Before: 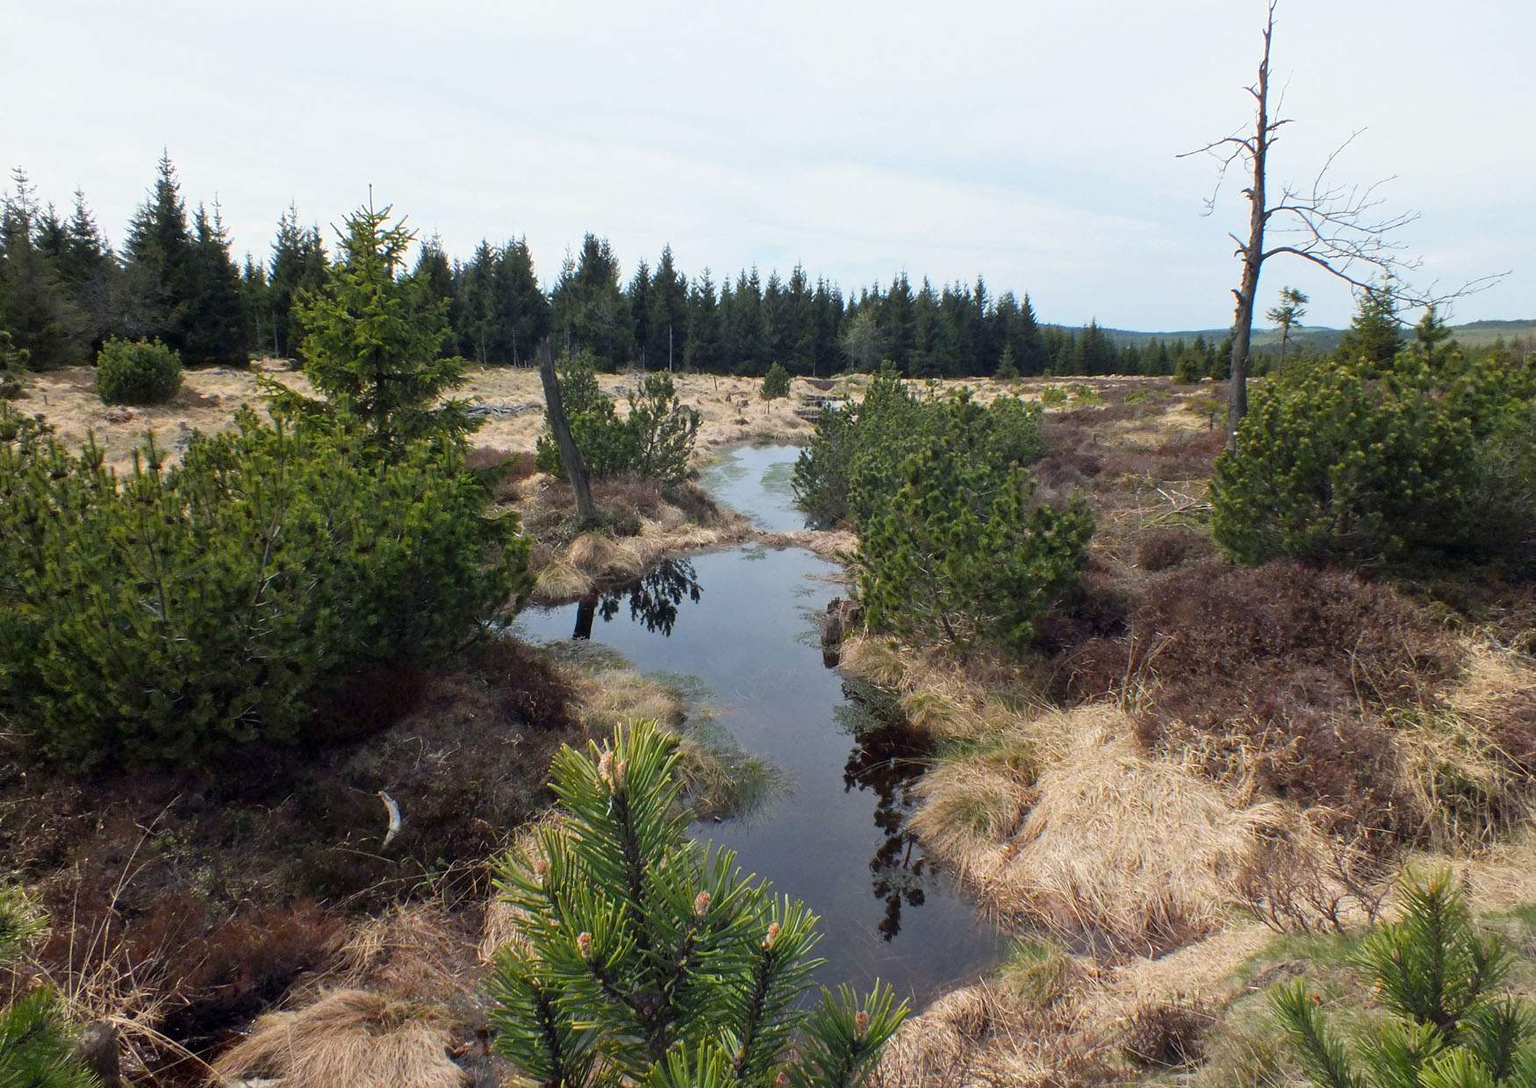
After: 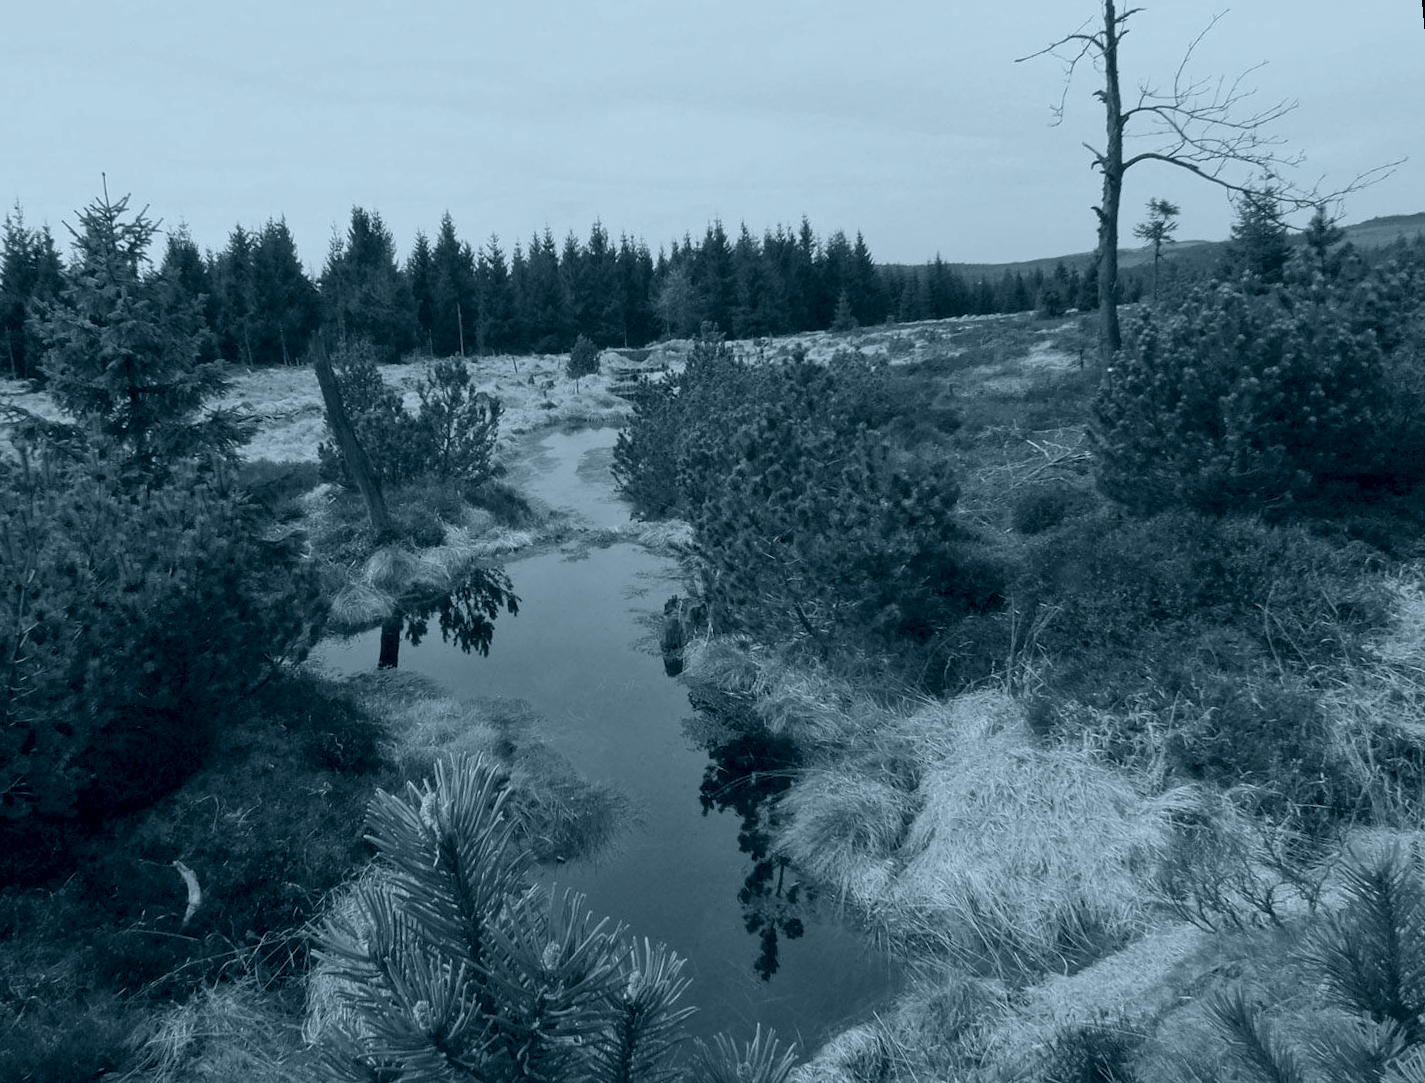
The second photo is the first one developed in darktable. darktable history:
colorize: hue 194.4°, saturation 29%, source mix 61.75%, lightness 3.98%, version 1
crop and rotate: left 14.584%
rotate and perspective: rotation -5°, crop left 0.05, crop right 0.952, crop top 0.11, crop bottom 0.89
exposure: black level correction 0, exposure 1.6 EV, compensate exposure bias true, compensate highlight preservation false
